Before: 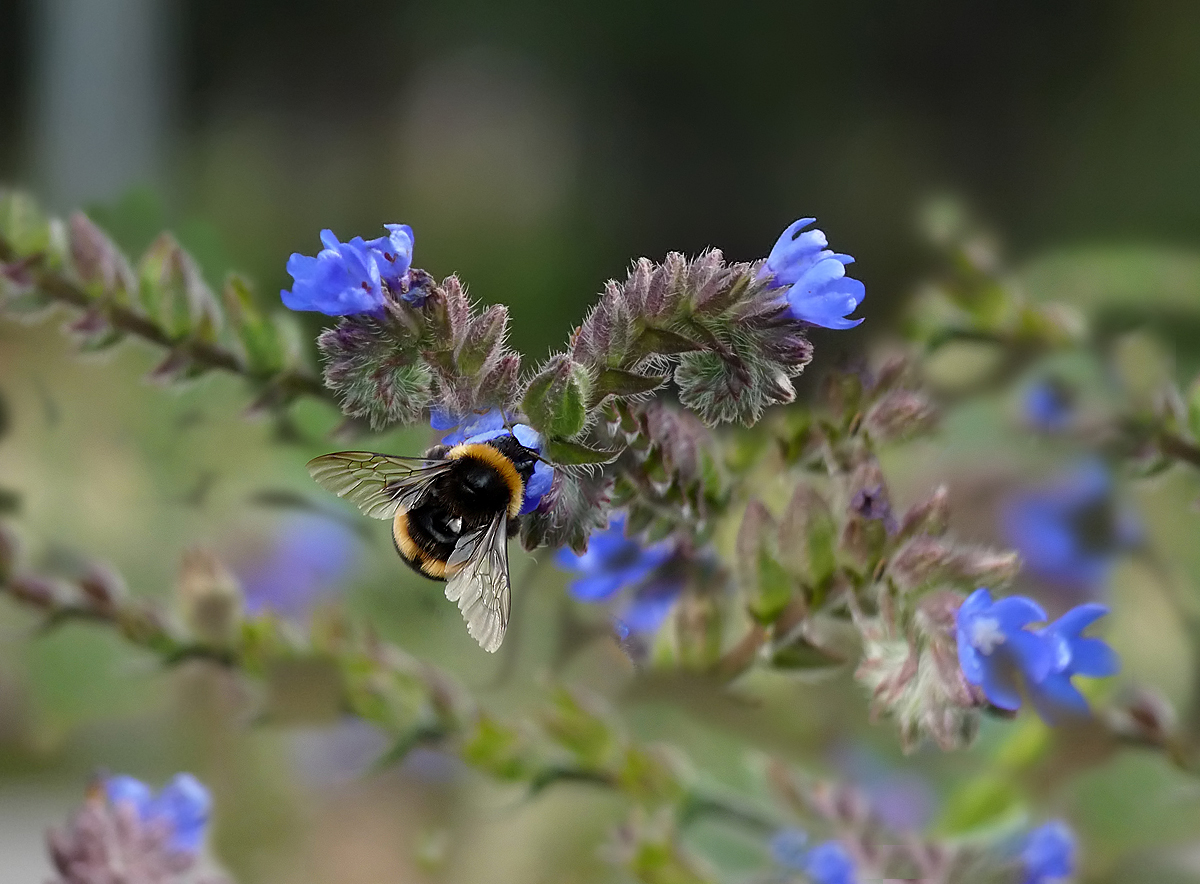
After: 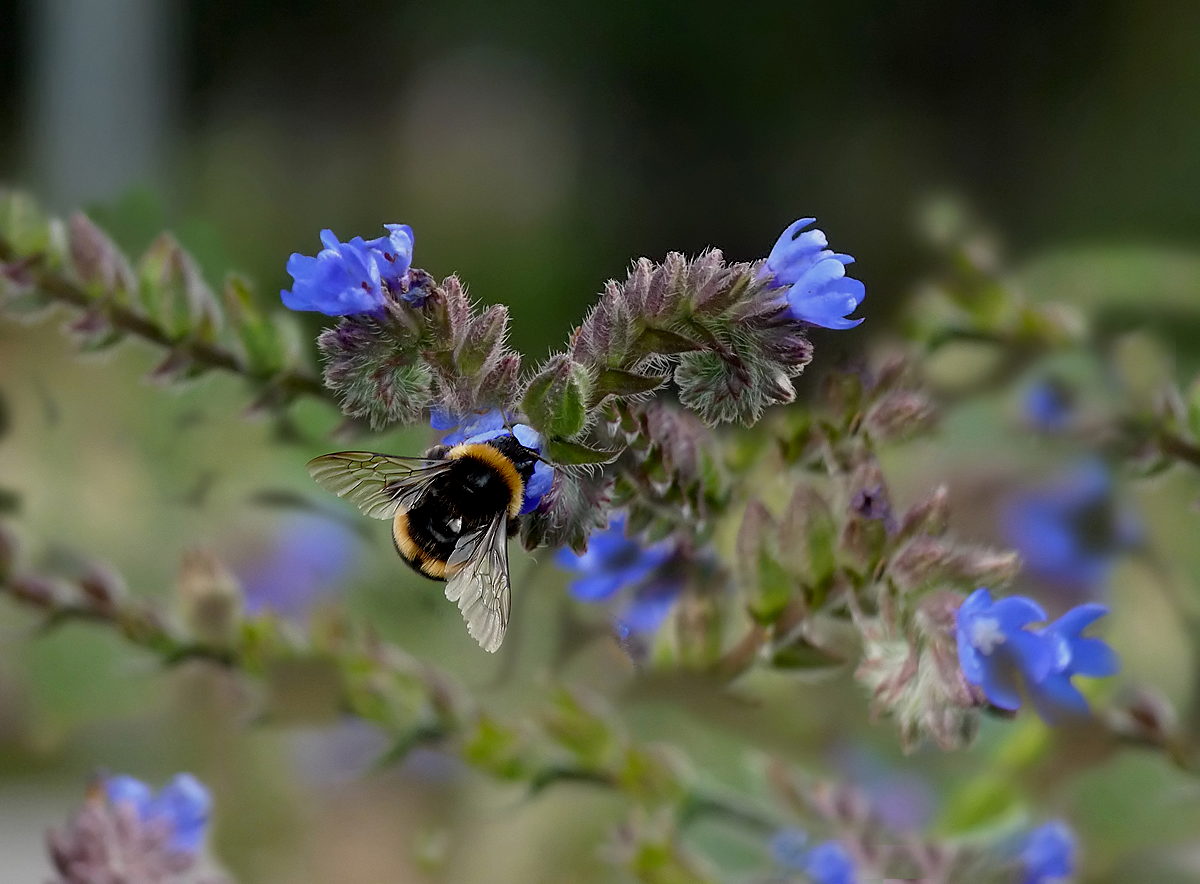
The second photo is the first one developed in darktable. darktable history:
exposure: black level correction 0.006, exposure -0.222 EV, compensate highlight preservation false
